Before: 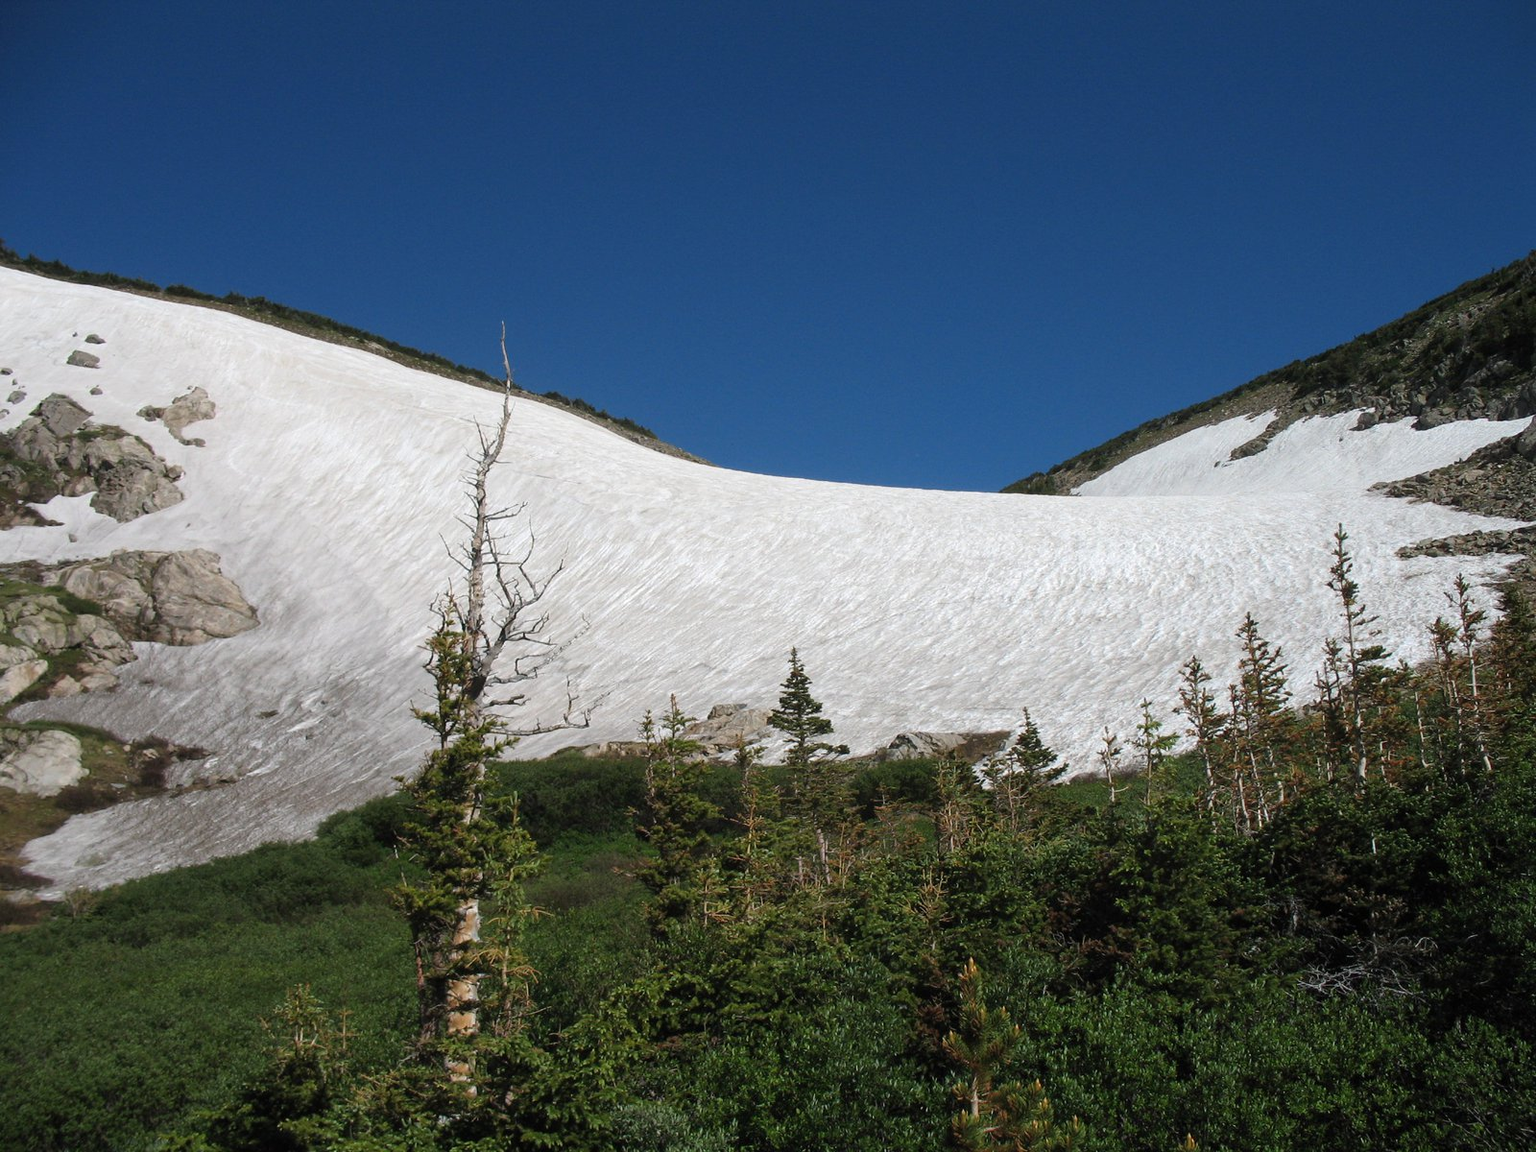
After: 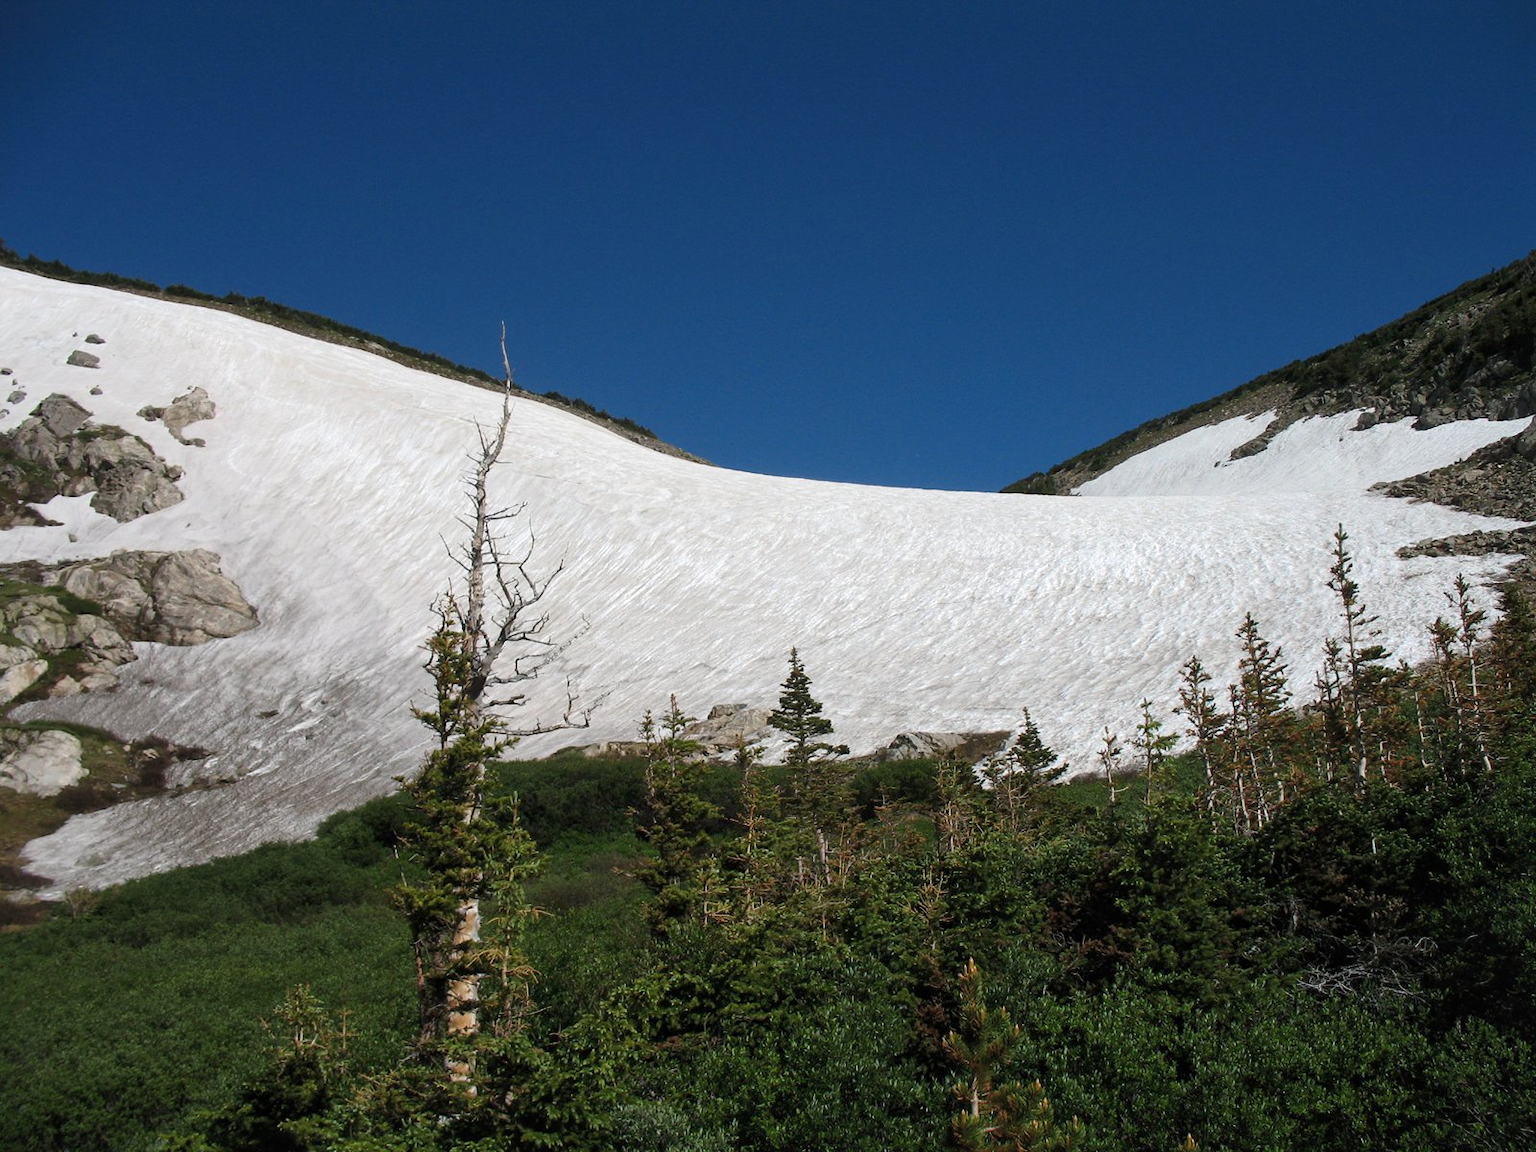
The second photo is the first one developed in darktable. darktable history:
local contrast: mode bilateral grid, contrast 20, coarseness 50, detail 119%, midtone range 0.2
tone curve: curves: ch0 [(0, 0) (0.003, 0.014) (0.011, 0.019) (0.025, 0.028) (0.044, 0.044) (0.069, 0.069) (0.1, 0.1) (0.136, 0.131) (0.177, 0.168) (0.224, 0.206) (0.277, 0.255) (0.335, 0.309) (0.399, 0.374) (0.468, 0.452) (0.543, 0.535) (0.623, 0.623) (0.709, 0.72) (0.801, 0.815) (0.898, 0.898) (1, 1)], color space Lab, independent channels, preserve colors none
